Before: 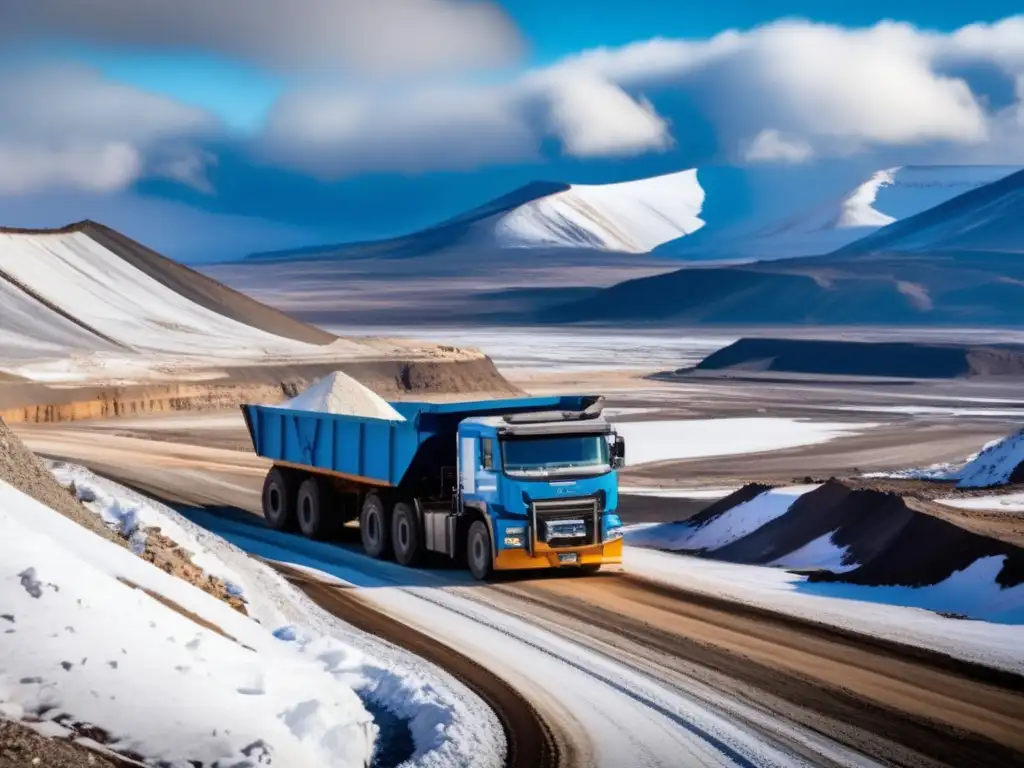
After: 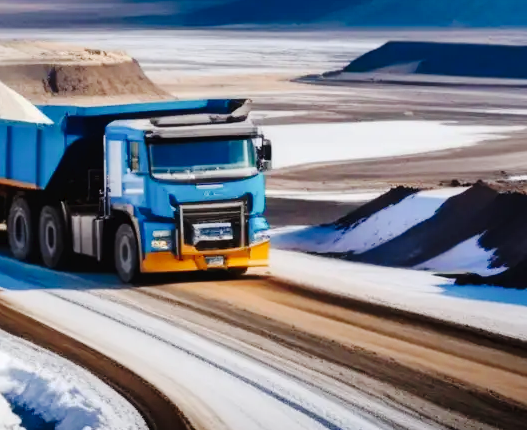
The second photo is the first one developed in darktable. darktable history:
crop: left 34.568%, top 38.78%, right 13.891%, bottom 5.205%
tone curve: curves: ch0 [(0, 0) (0.003, 0.02) (0.011, 0.023) (0.025, 0.028) (0.044, 0.045) (0.069, 0.063) (0.1, 0.09) (0.136, 0.122) (0.177, 0.166) (0.224, 0.223) (0.277, 0.297) (0.335, 0.384) (0.399, 0.461) (0.468, 0.549) (0.543, 0.632) (0.623, 0.705) (0.709, 0.772) (0.801, 0.844) (0.898, 0.91) (1, 1)], preserve colors none
